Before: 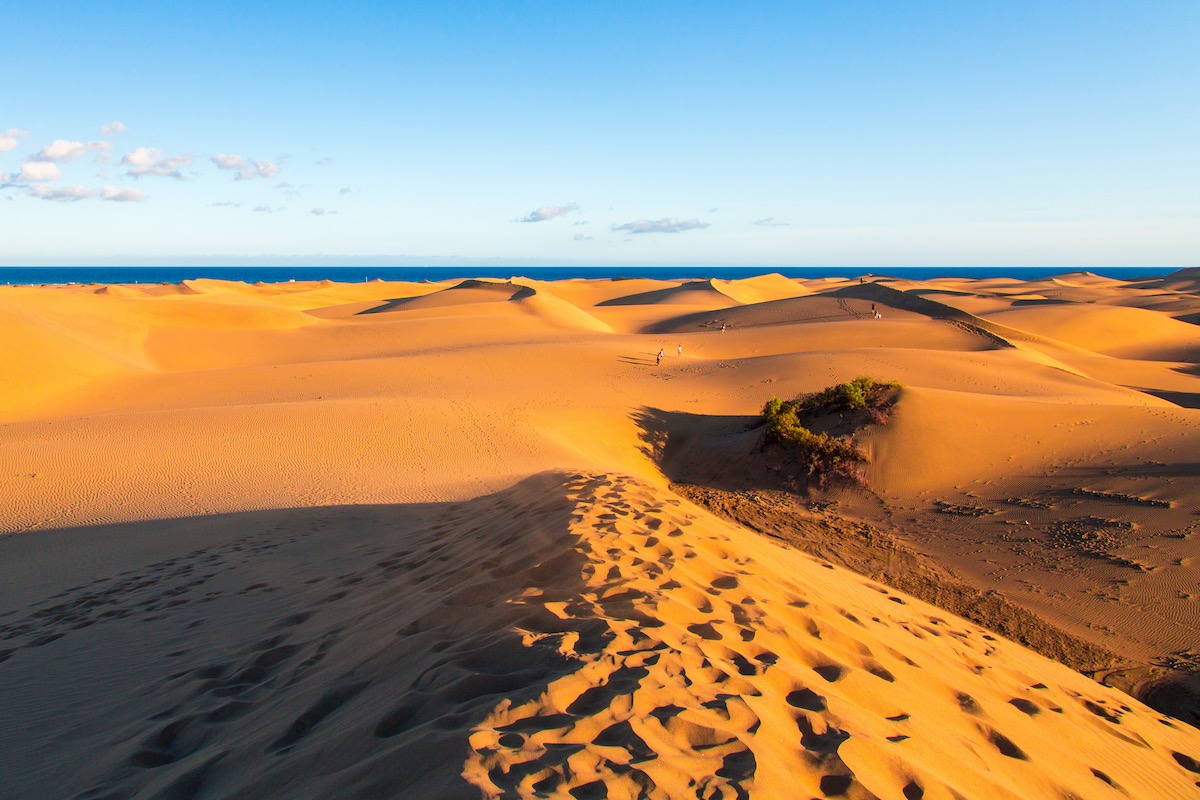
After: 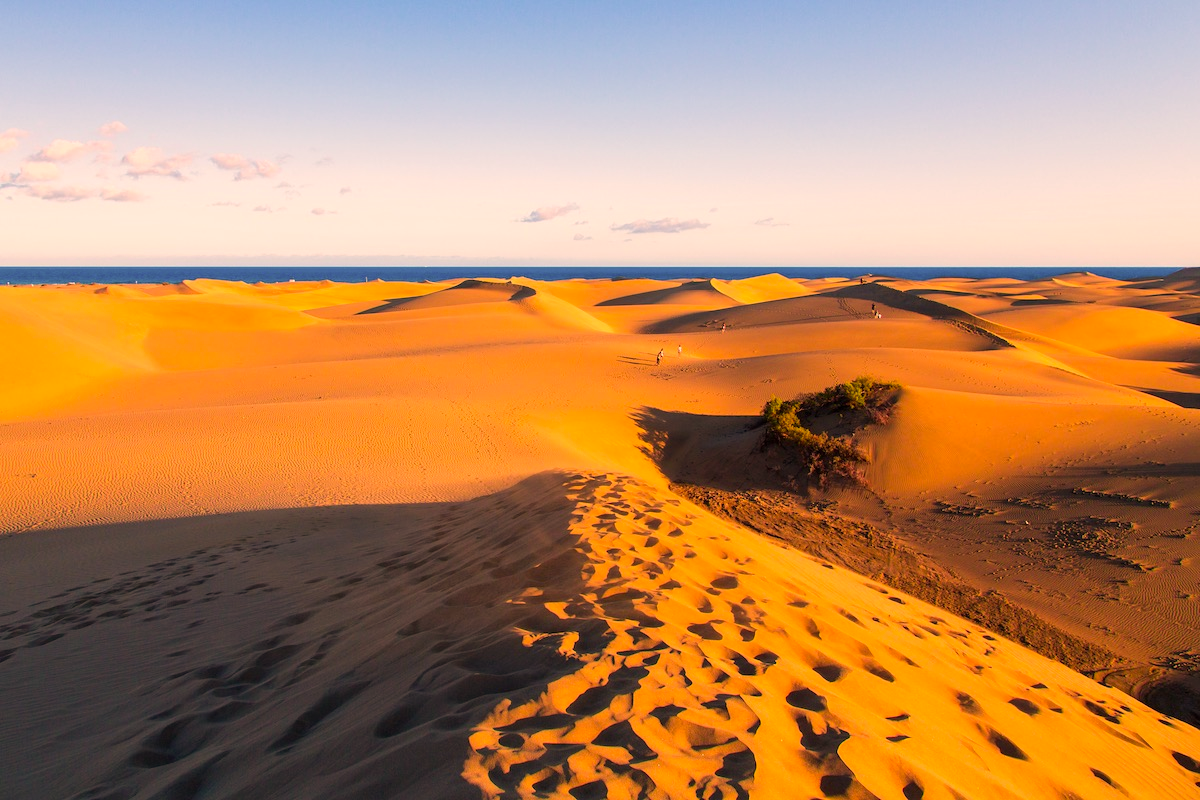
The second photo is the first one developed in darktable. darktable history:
tone equalizer: on, module defaults
color correction: highlights a* 17.6, highlights b* 18.82
